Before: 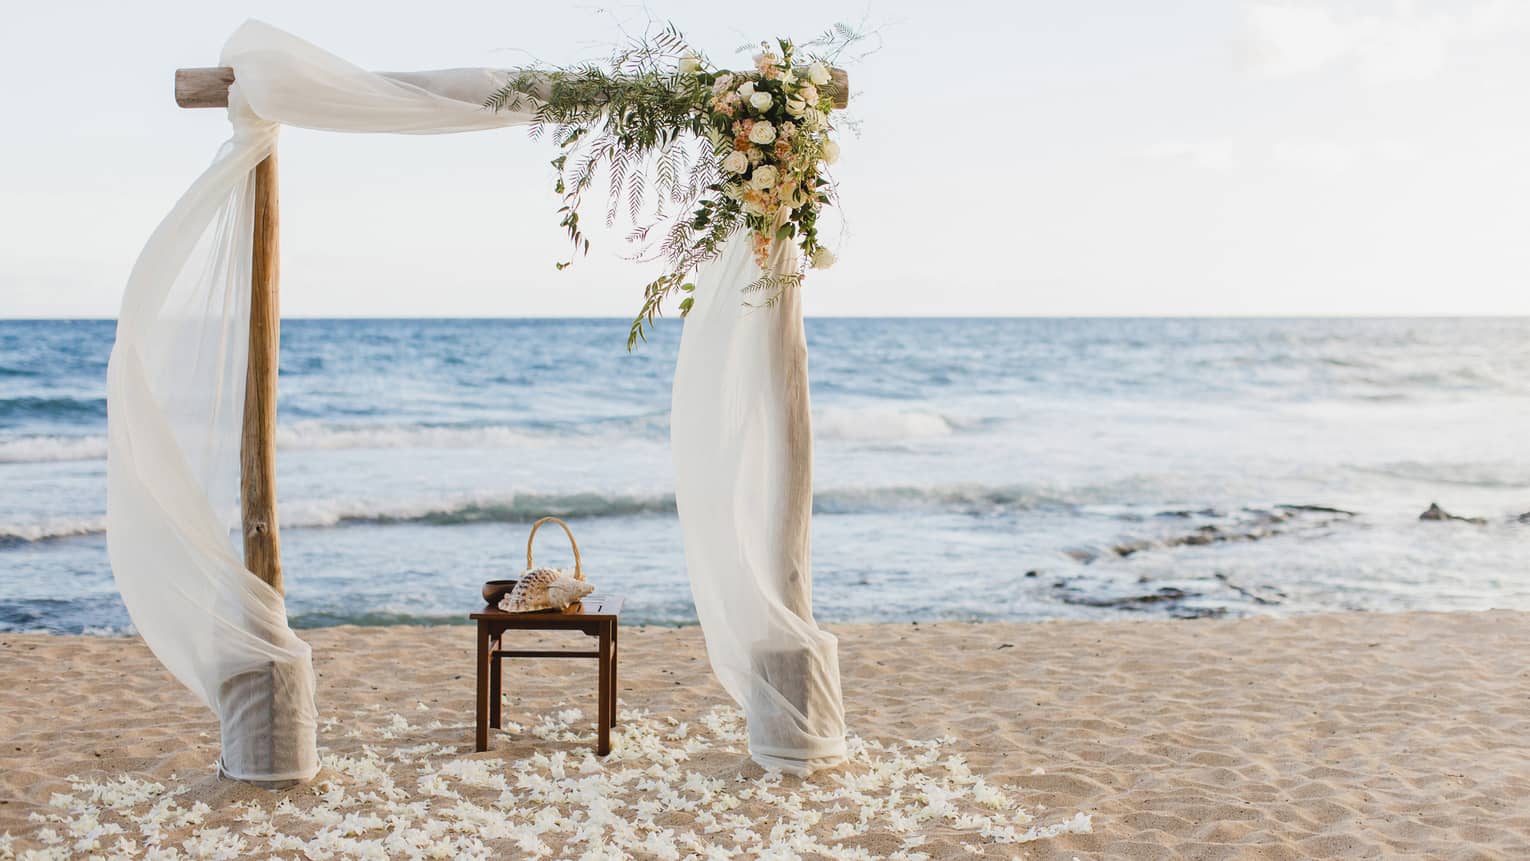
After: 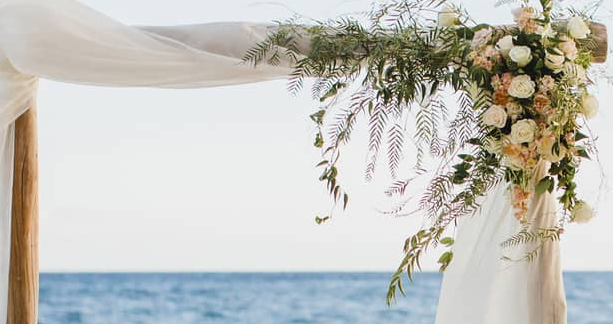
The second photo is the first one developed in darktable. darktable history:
crop: left 15.777%, top 5.454%, right 44.096%, bottom 56.859%
